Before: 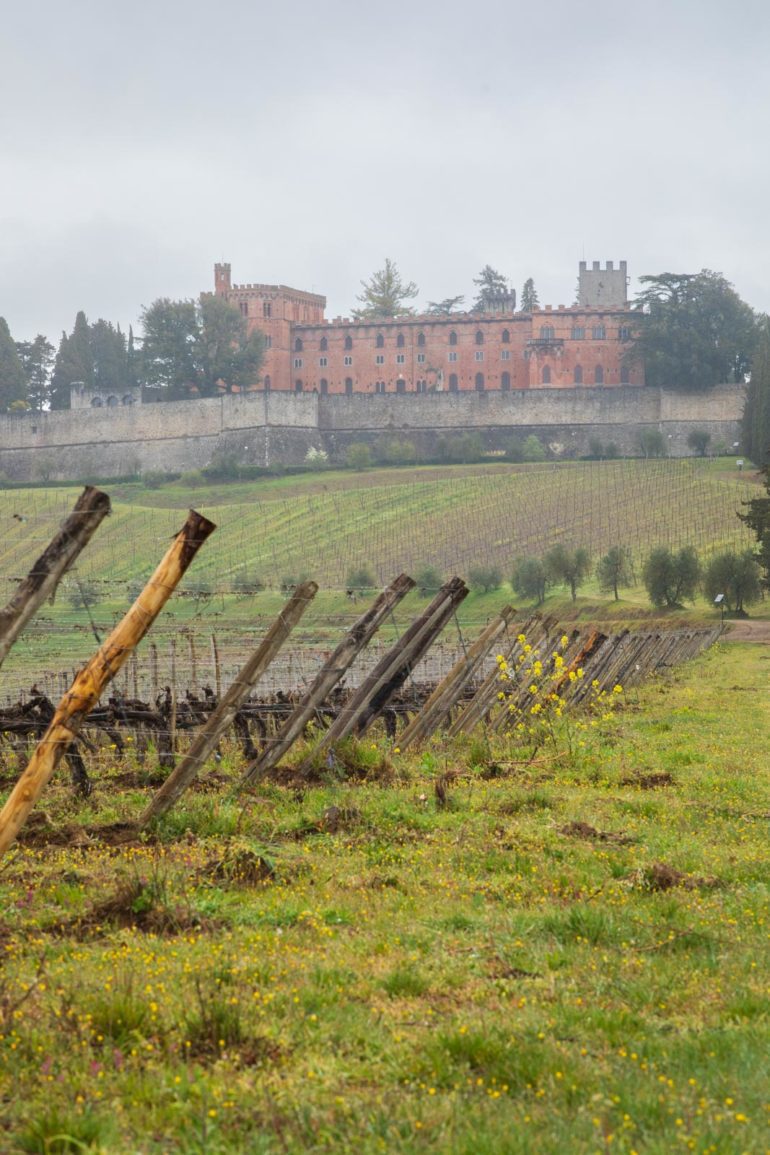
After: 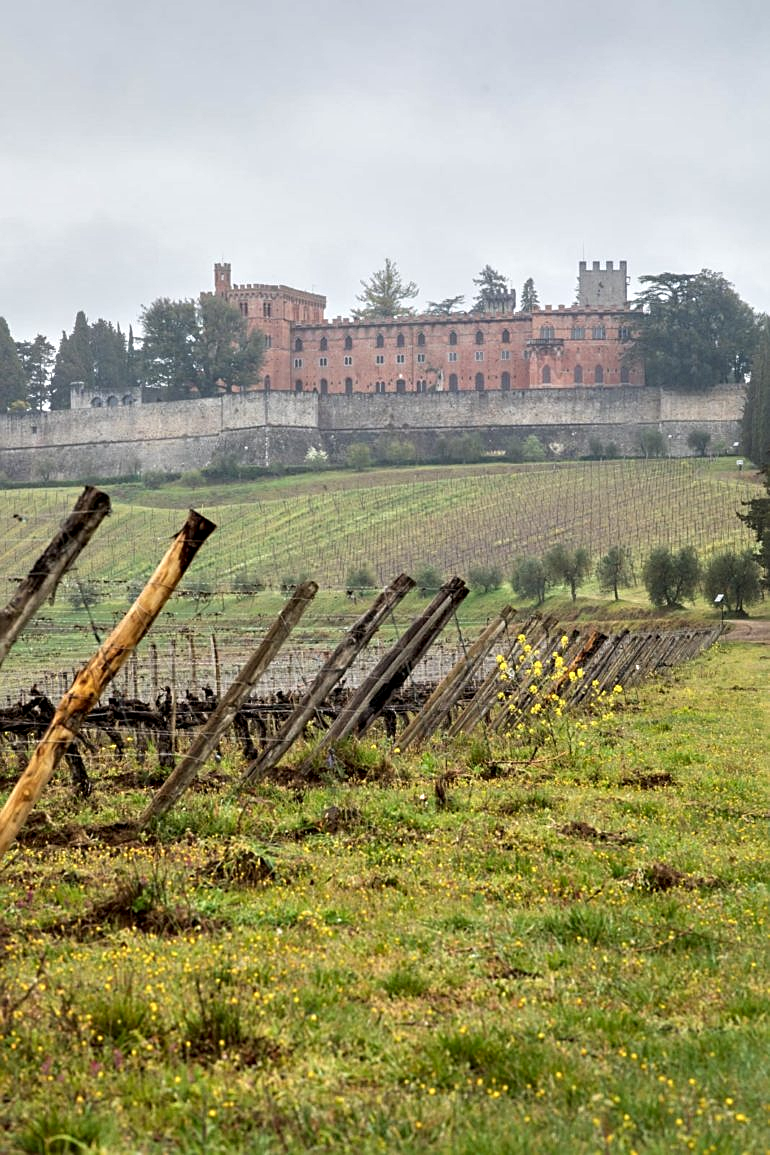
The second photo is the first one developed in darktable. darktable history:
contrast equalizer: octaves 7, y [[0.609, 0.611, 0.615, 0.613, 0.607, 0.603], [0.504, 0.498, 0.496, 0.499, 0.506, 0.516], [0 ×6], [0 ×6], [0 ×6]], mix 0.782
sharpen: on, module defaults
